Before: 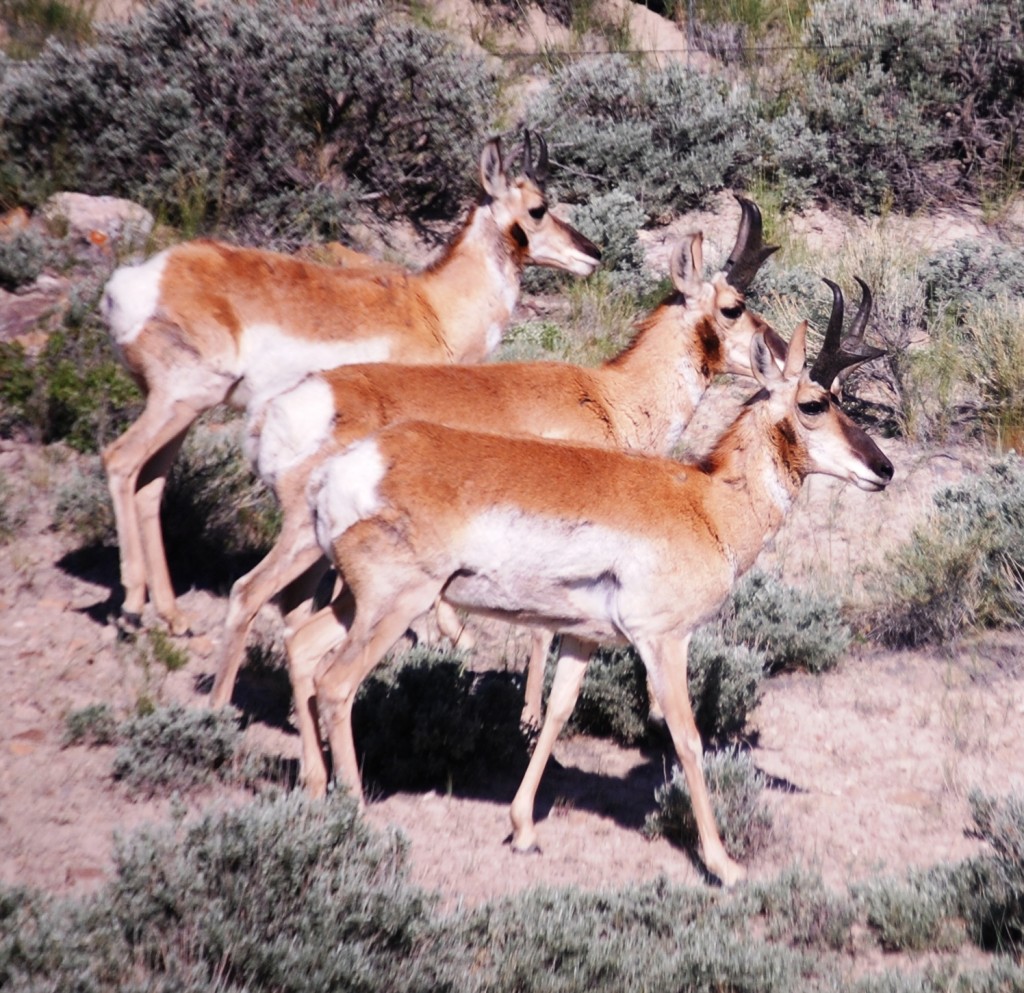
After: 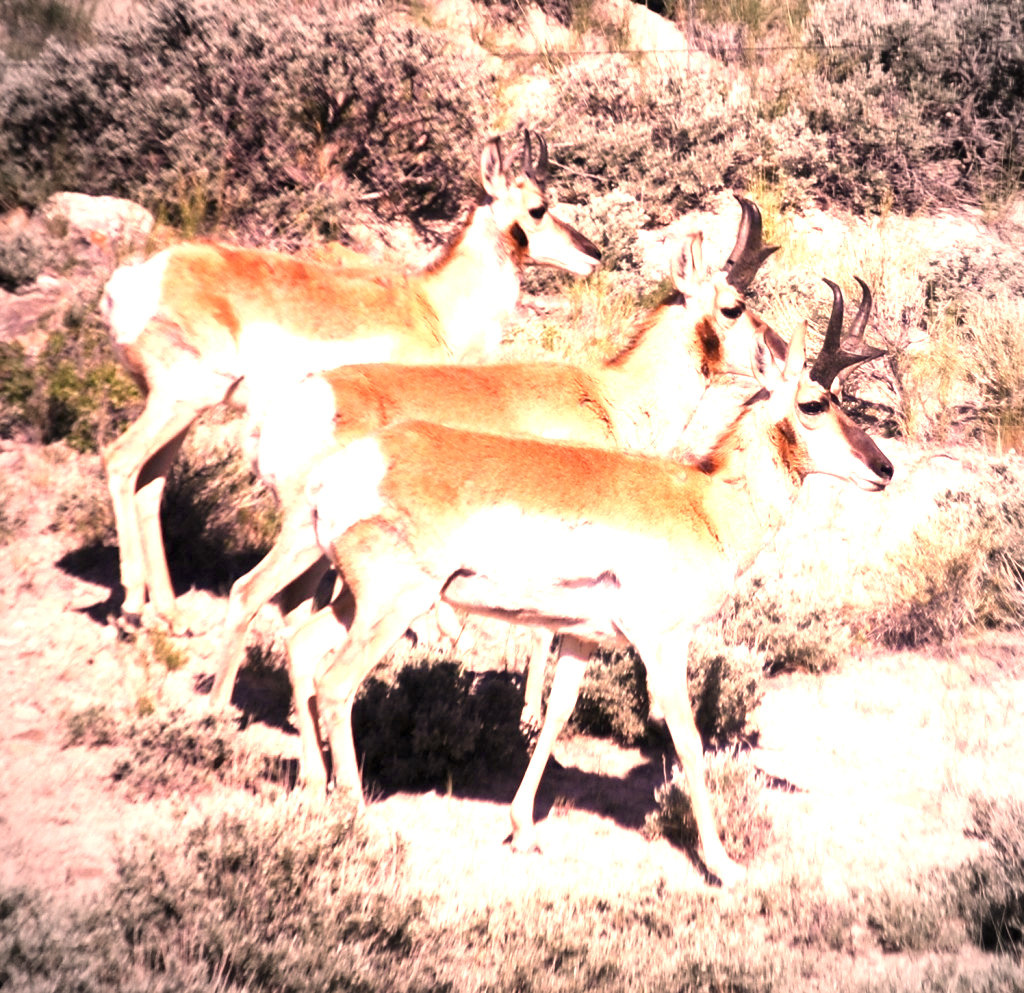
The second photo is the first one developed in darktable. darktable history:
color correction: highlights a* 40, highlights b* 40, saturation 0.69
exposure: black level correction 0.001, exposure 1.646 EV, compensate exposure bias true, compensate highlight preservation false
vignetting: on, module defaults
